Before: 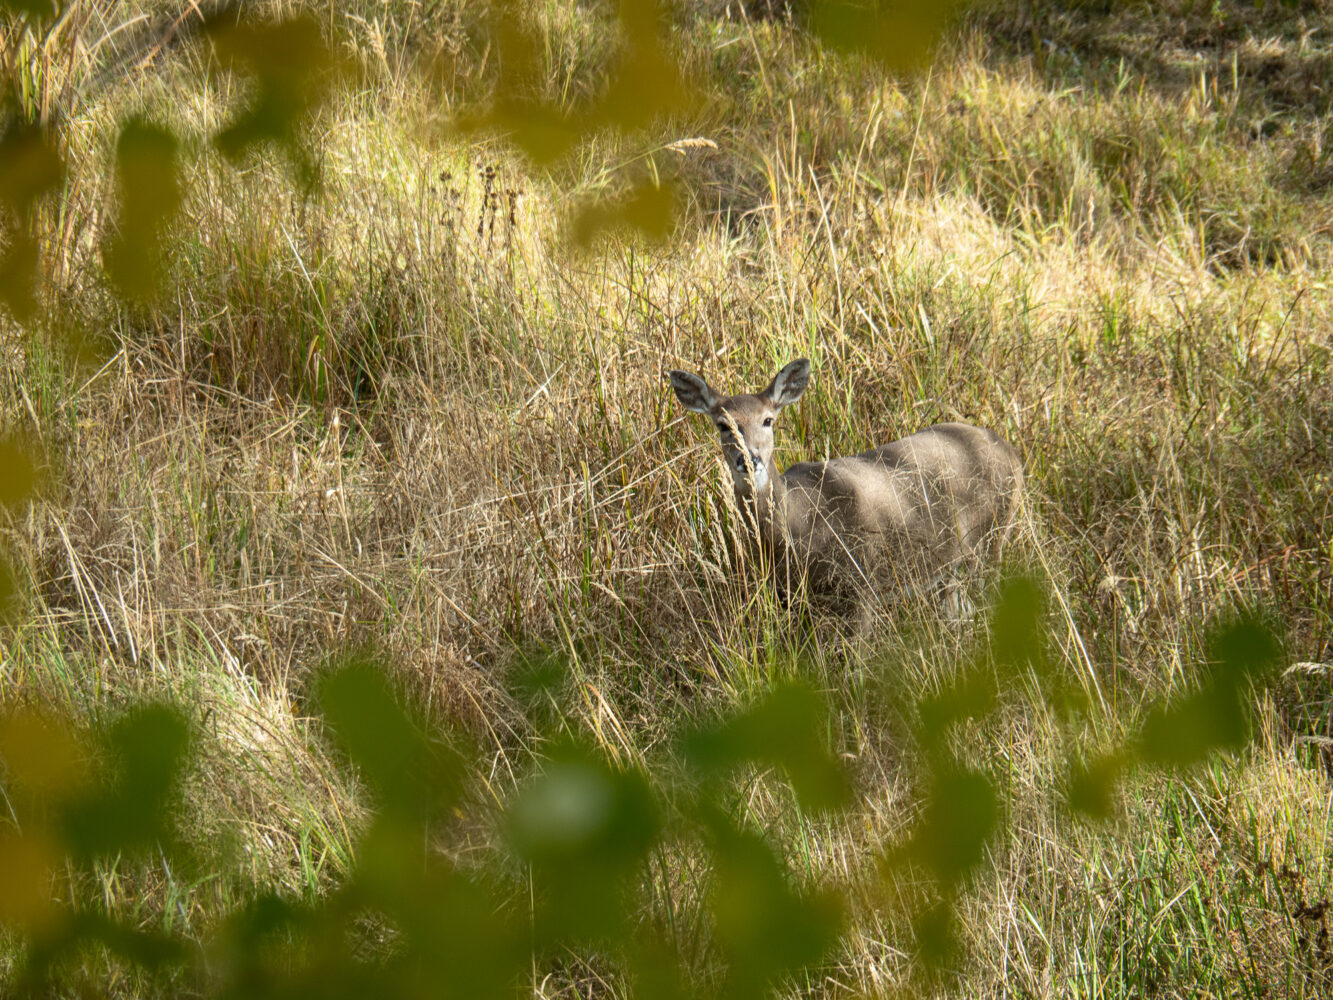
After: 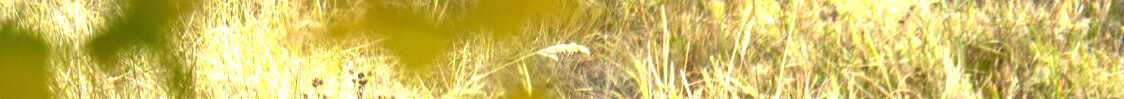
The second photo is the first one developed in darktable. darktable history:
exposure: black level correction 0, exposure 1.2 EV, compensate exposure bias true, compensate highlight preservation false
crop and rotate: left 9.644%, top 9.491%, right 6.021%, bottom 80.509%
